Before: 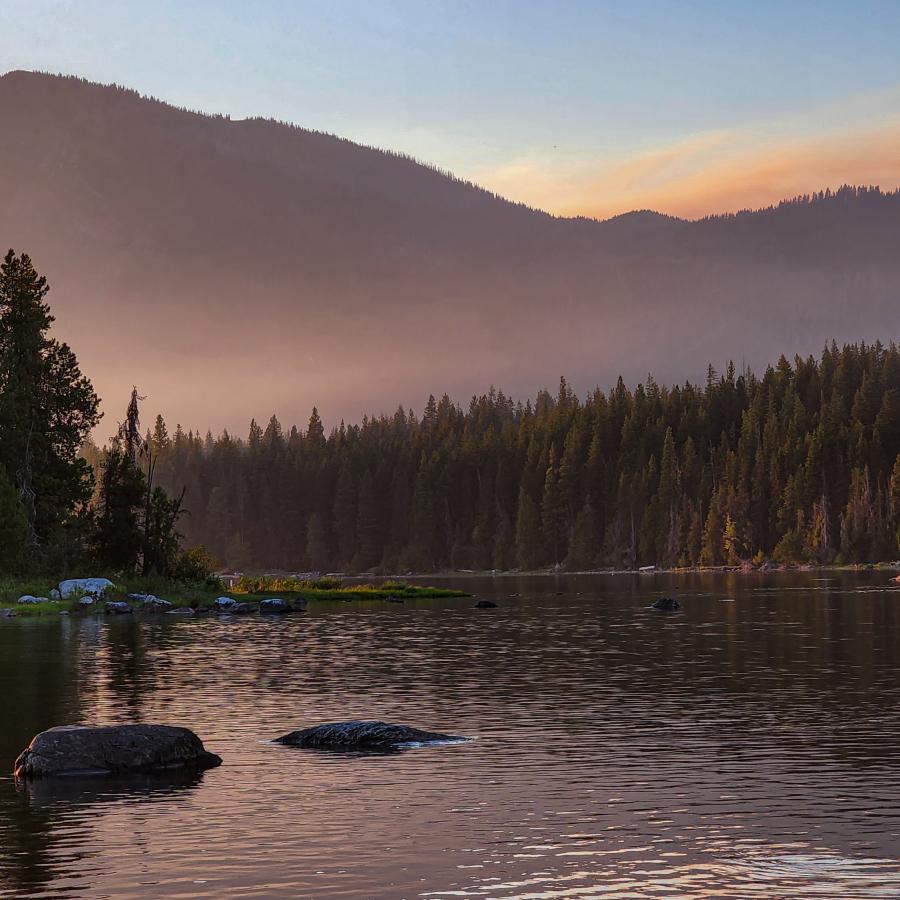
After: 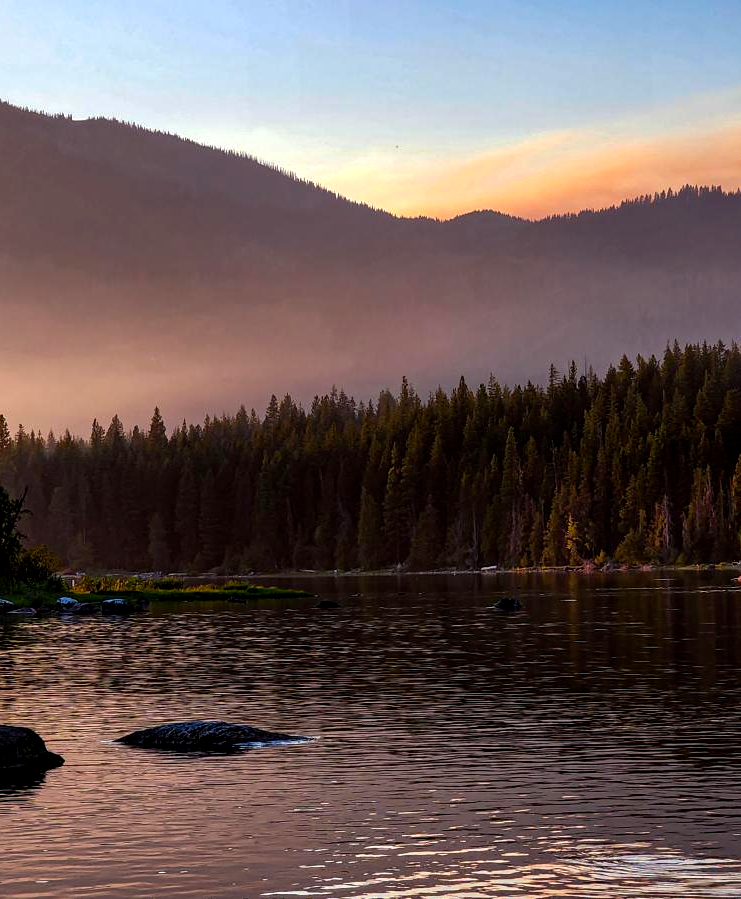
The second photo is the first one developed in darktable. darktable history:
crop: left 17.582%, bottom 0.031%
color balance: lift [0.991, 1, 1, 1], gamma [0.996, 1, 1, 1], input saturation 98.52%, contrast 20.34%, output saturation 103.72%
